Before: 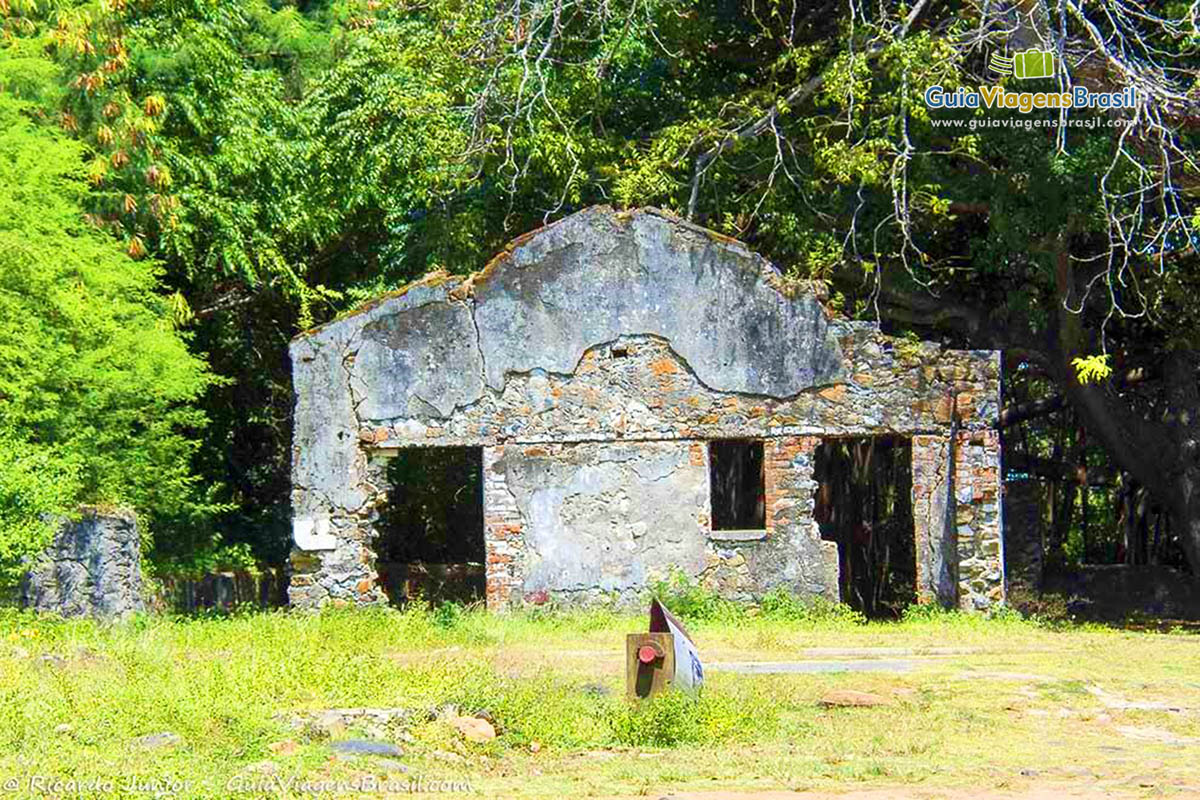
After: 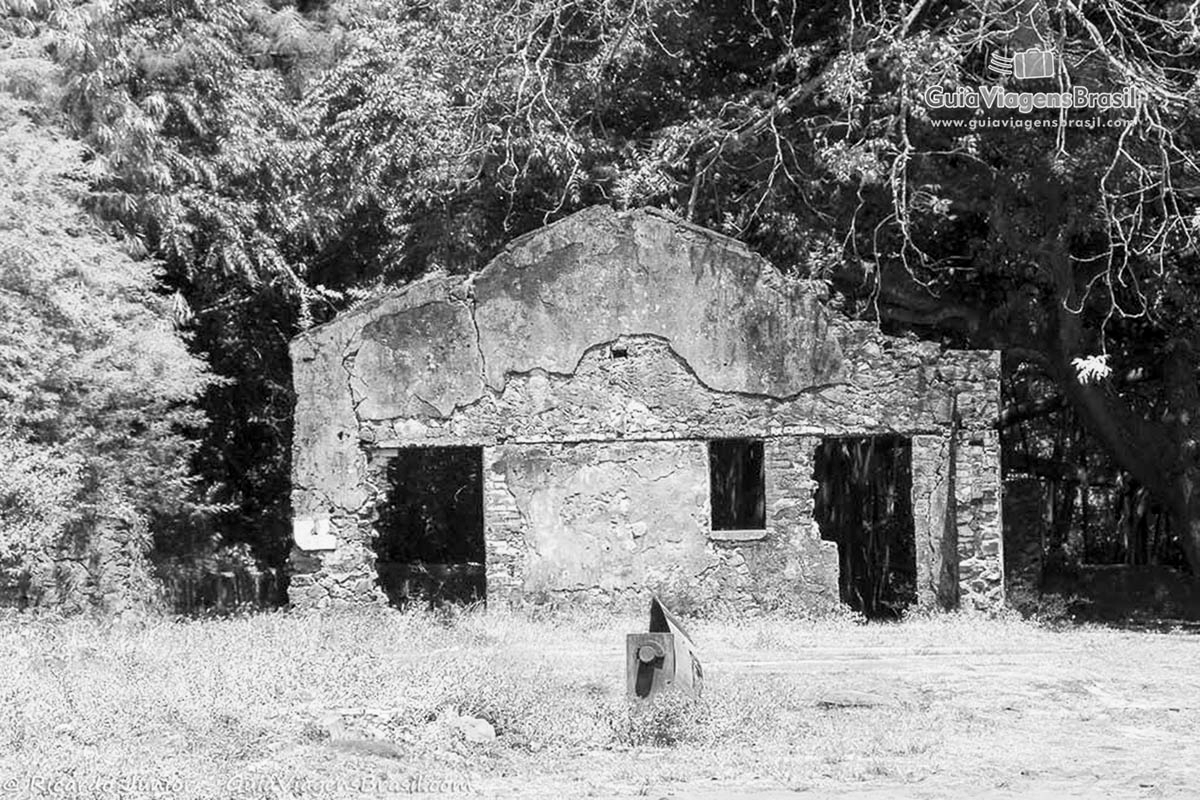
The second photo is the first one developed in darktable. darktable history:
monochrome: a -35.87, b 49.73, size 1.7
exposure: black level correction 0.001, compensate highlight preservation false
